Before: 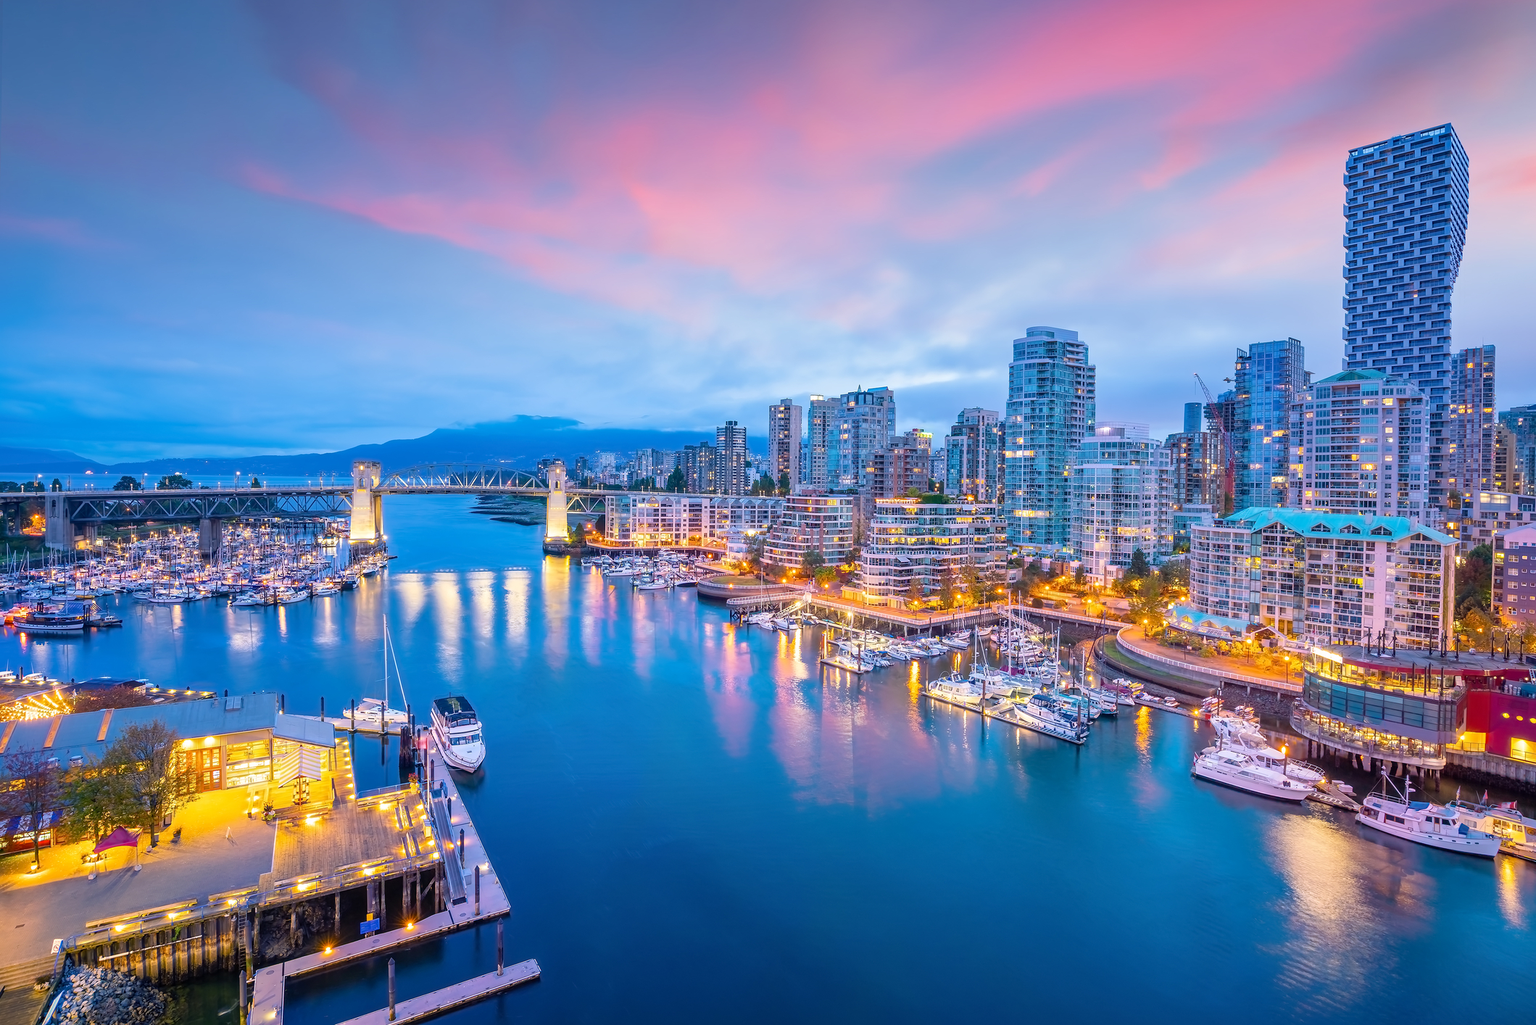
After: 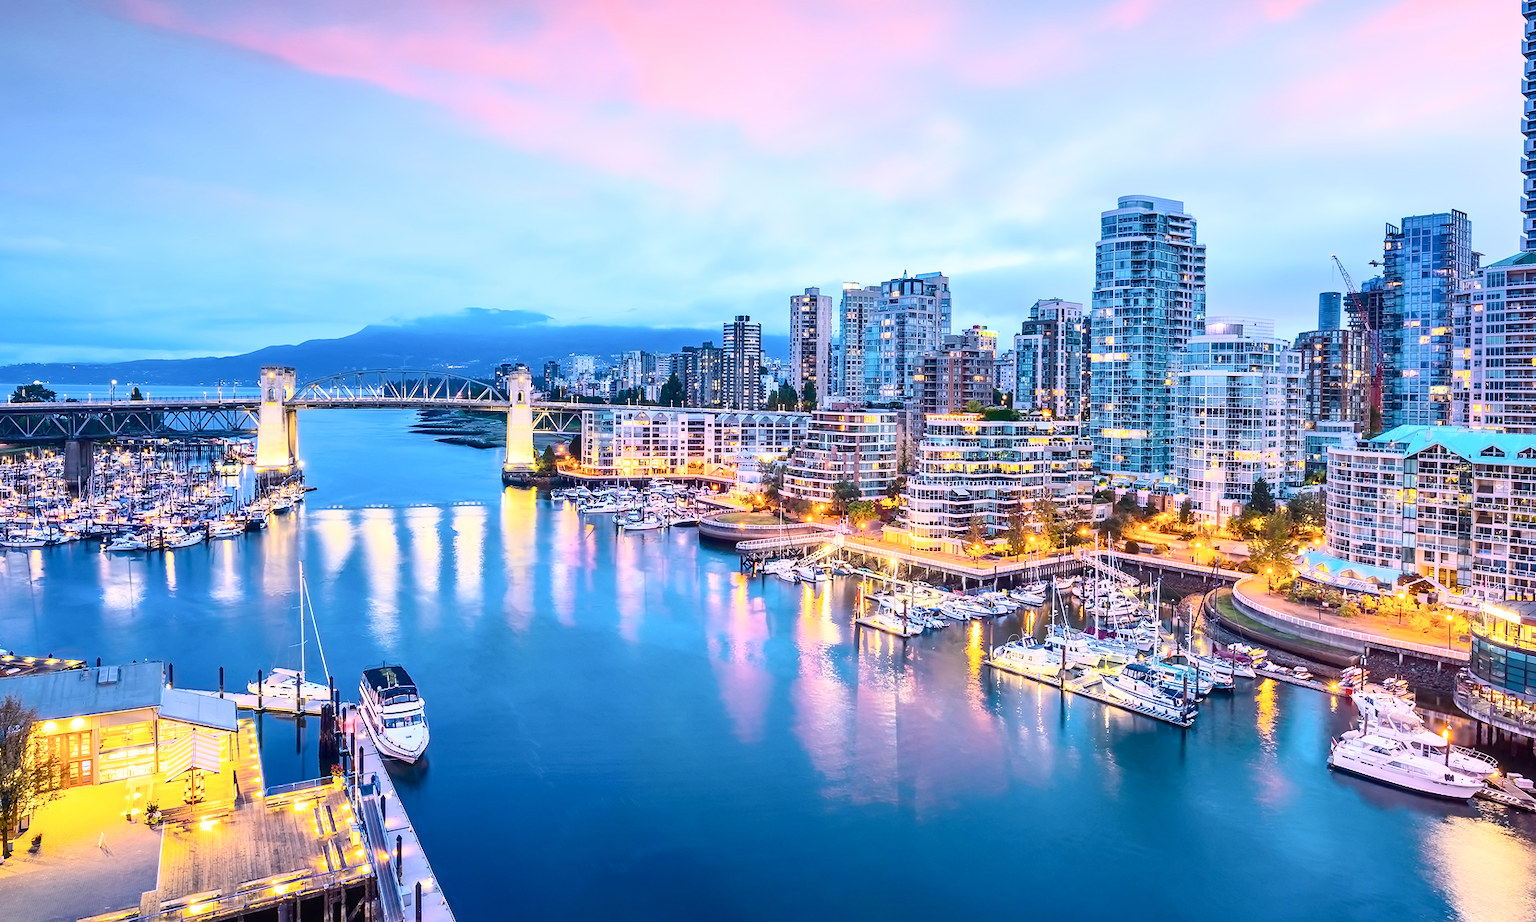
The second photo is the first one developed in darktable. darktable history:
crop: left 9.678%, top 16.907%, right 11.253%, bottom 12.303%
contrast brightness saturation: contrast 0.37, brightness 0.104
